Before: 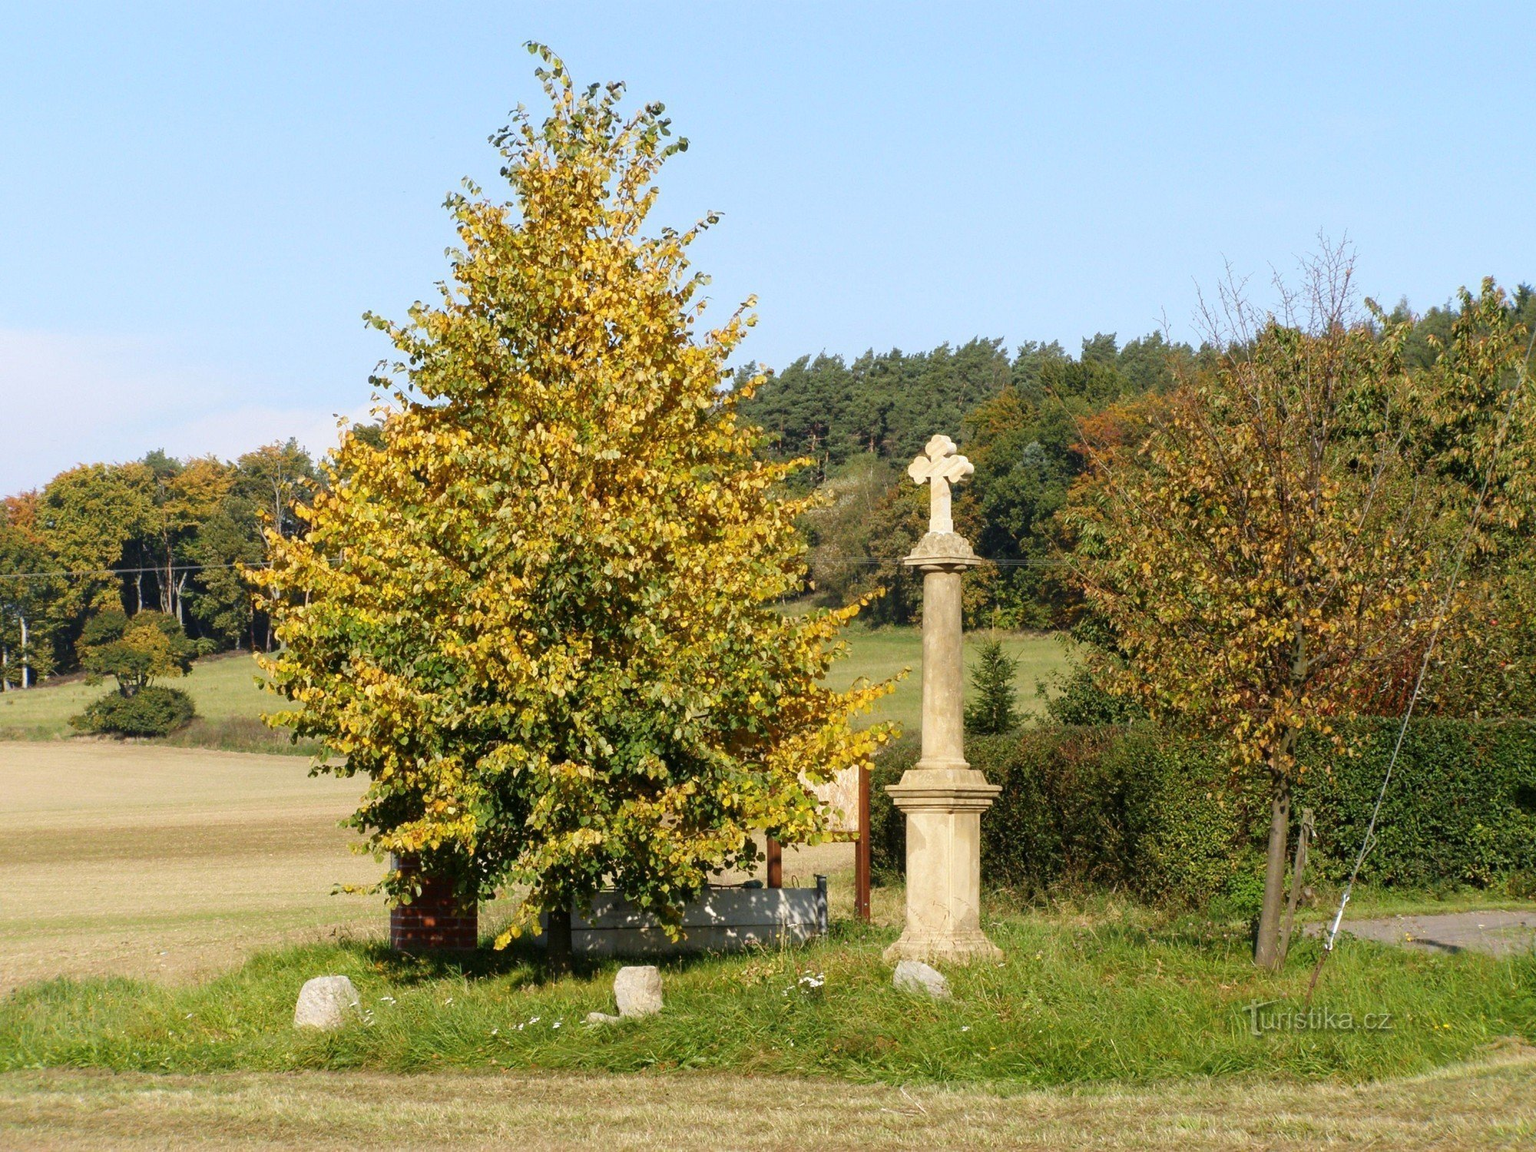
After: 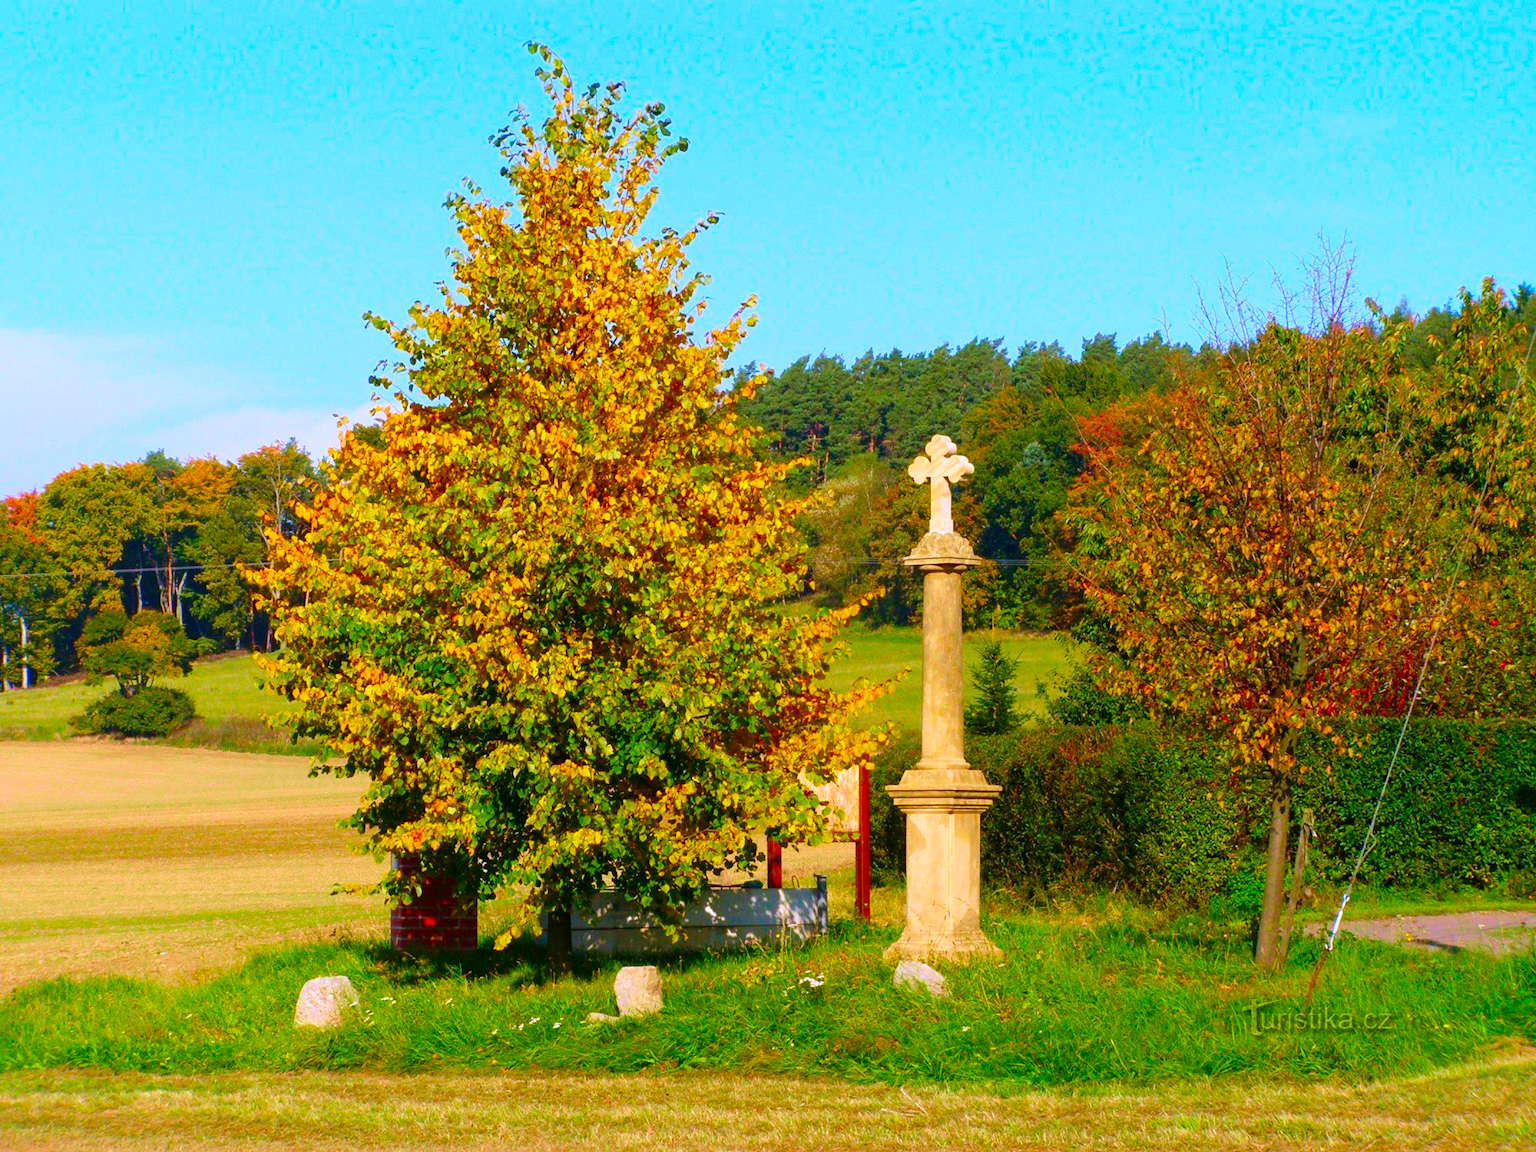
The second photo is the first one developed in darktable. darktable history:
color correction: highlights a* 1.66, highlights b* -1.76, saturation 2.48
color calibration: illuminant as shot in camera, x 0.358, y 0.373, temperature 4628.91 K
velvia: strength 44.35%
